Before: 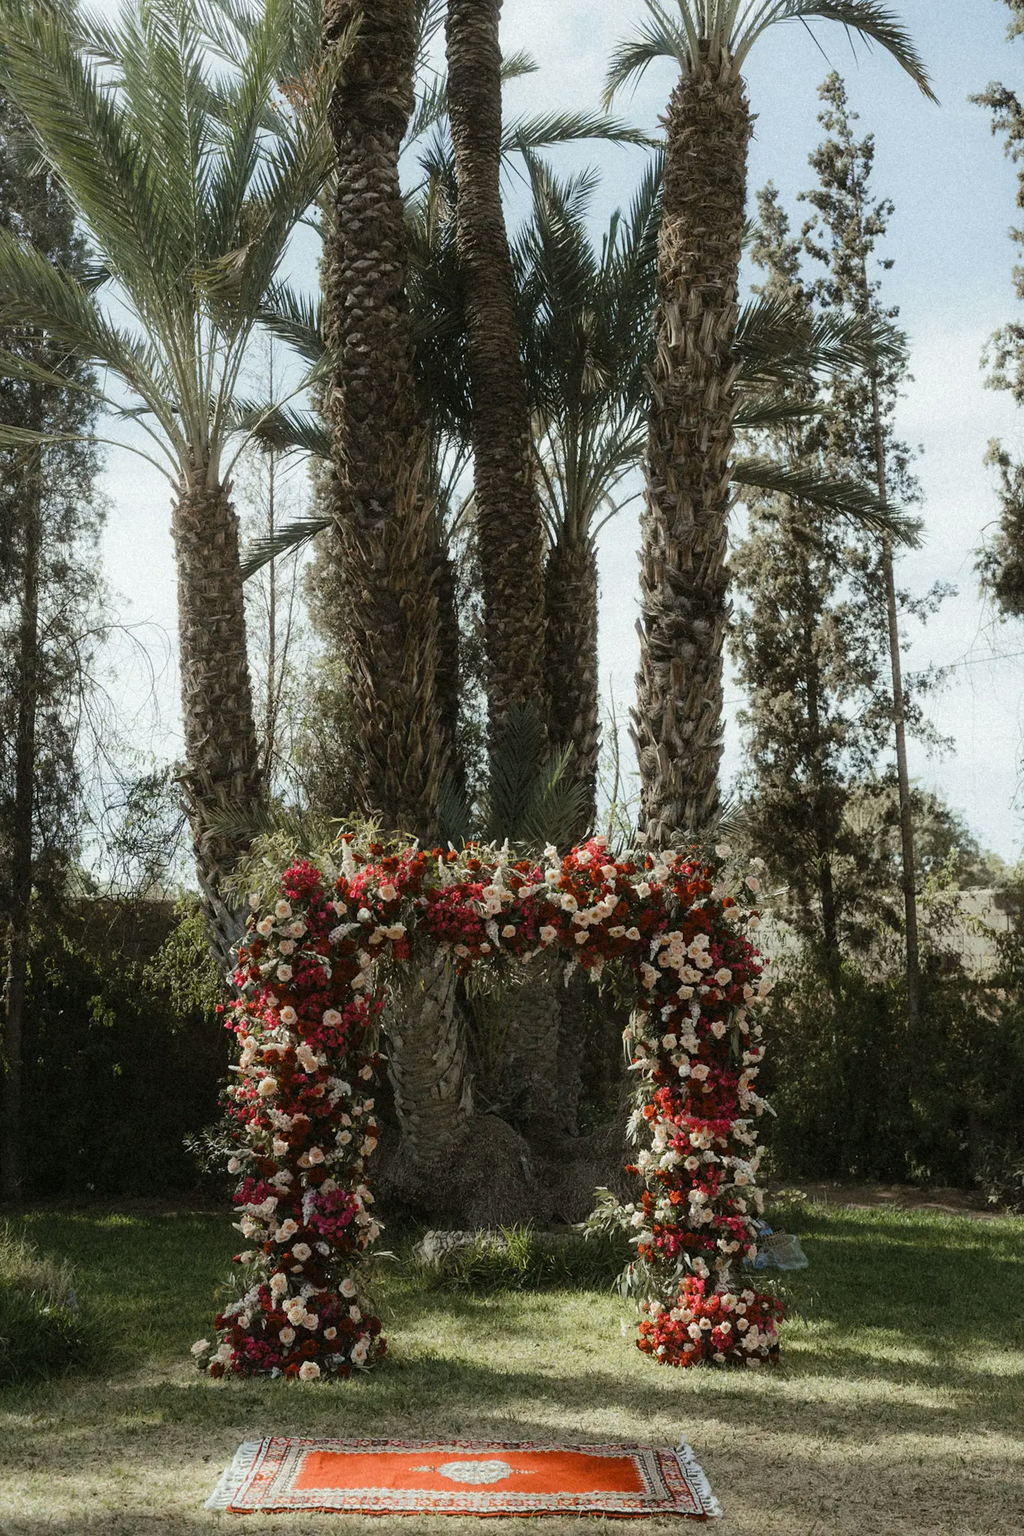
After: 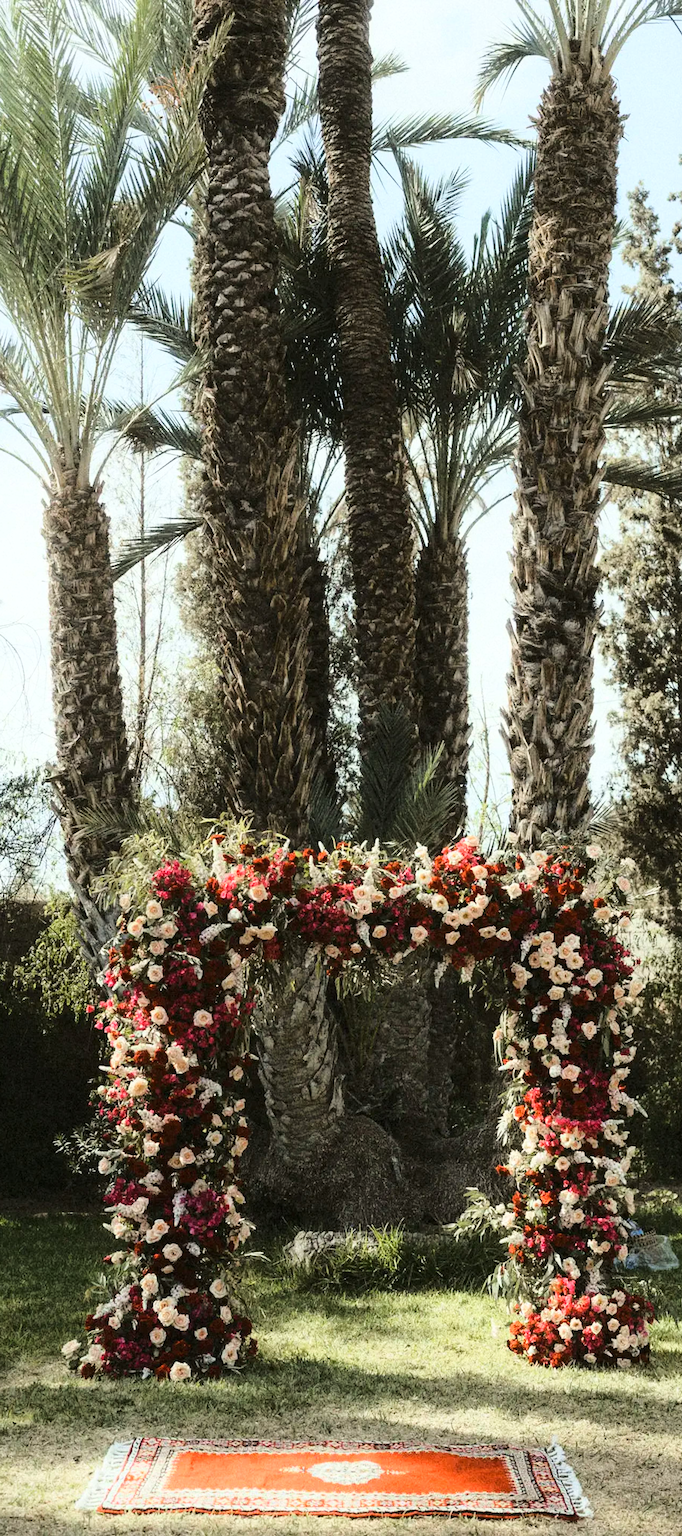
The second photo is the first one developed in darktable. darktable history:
white balance: emerald 1
crop and rotate: left 12.673%, right 20.66%
base curve: curves: ch0 [(0, 0) (0.032, 0.037) (0.105, 0.228) (0.435, 0.76) (0.856, 0.983) (1, 1)]
